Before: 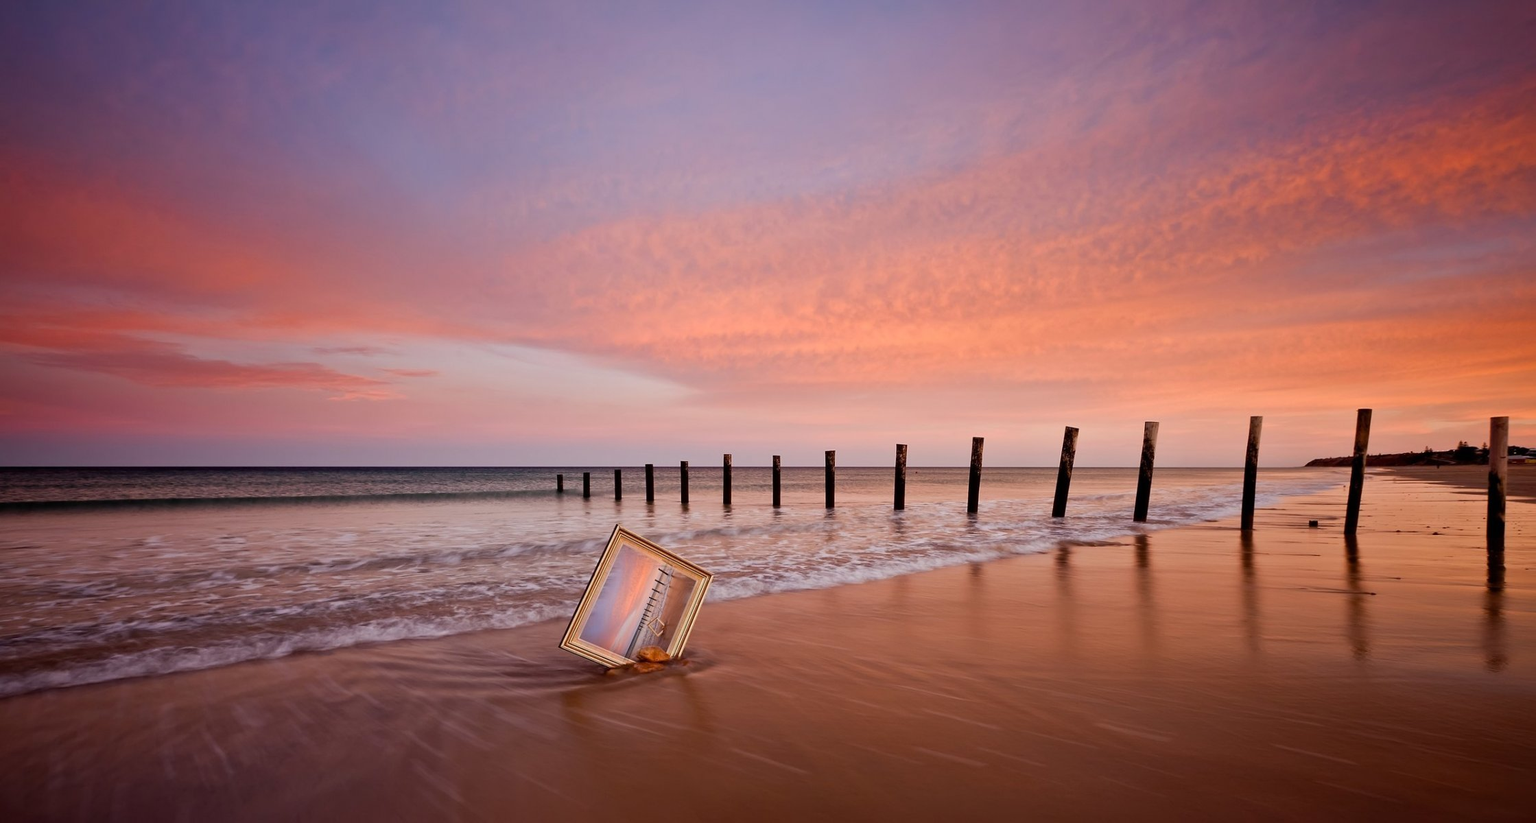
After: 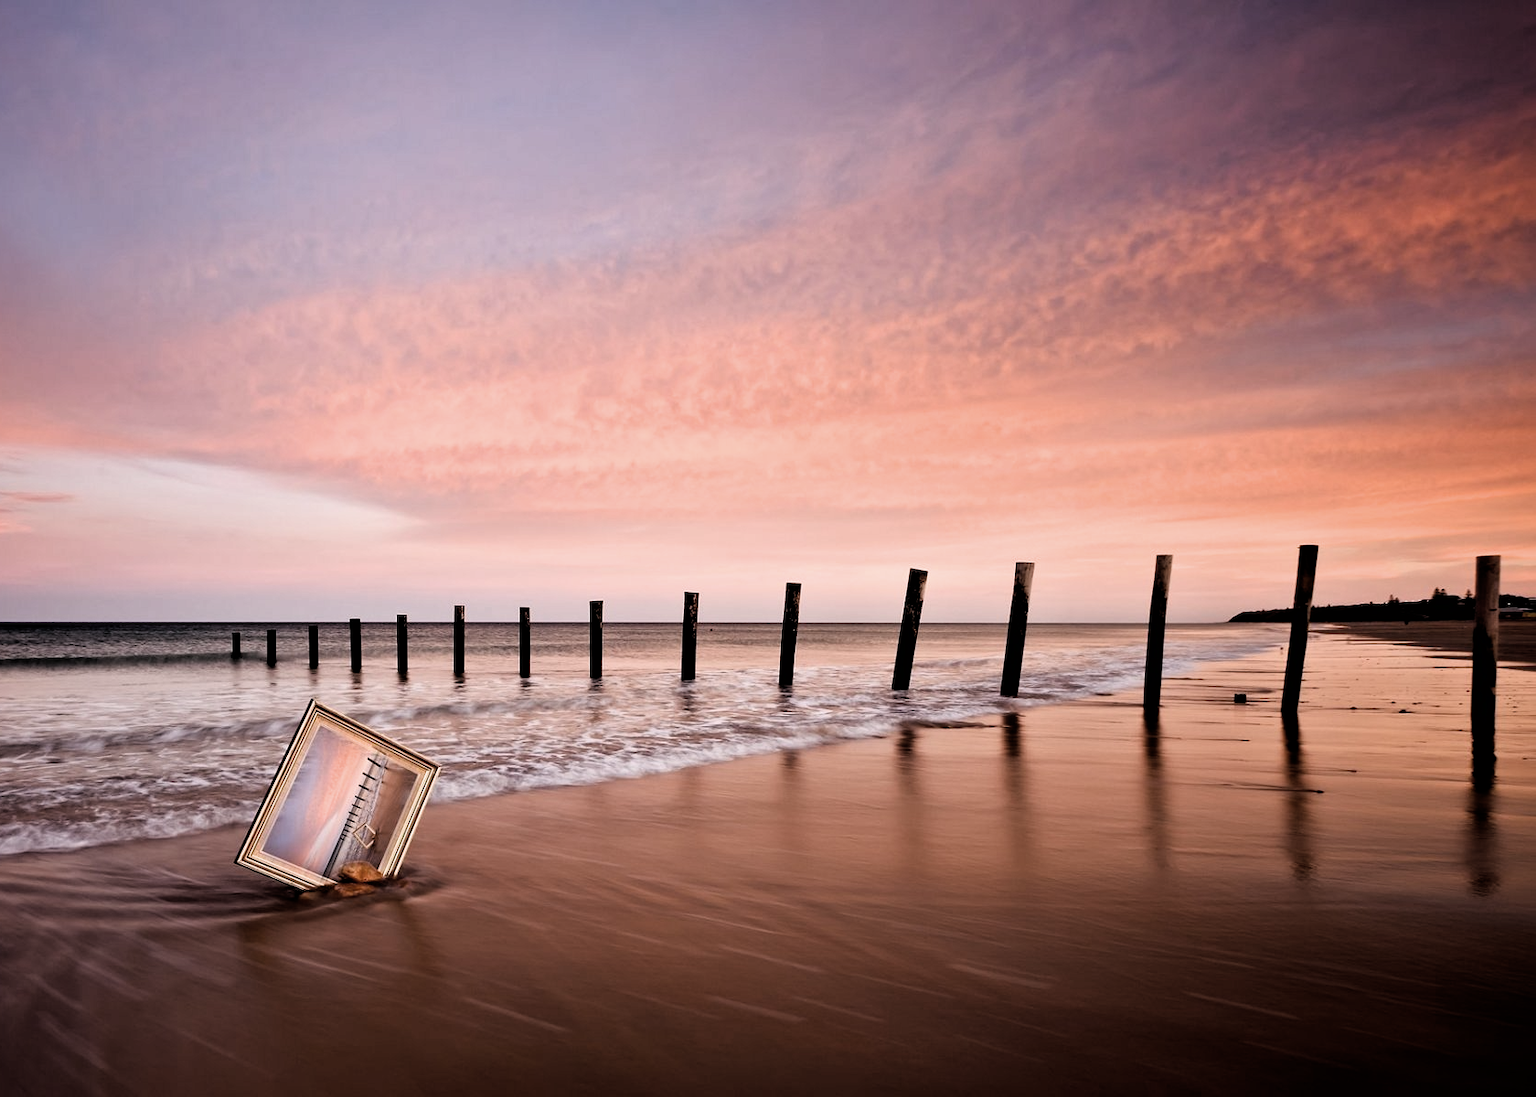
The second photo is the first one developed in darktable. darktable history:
filmic rgb: black relative exposure -3.62 EV, white relative exposure 2.14 EV, hardness 3.62
color correction: highlights b* 0.044, saturation 0.8
crop and rotate: left 24.928%
